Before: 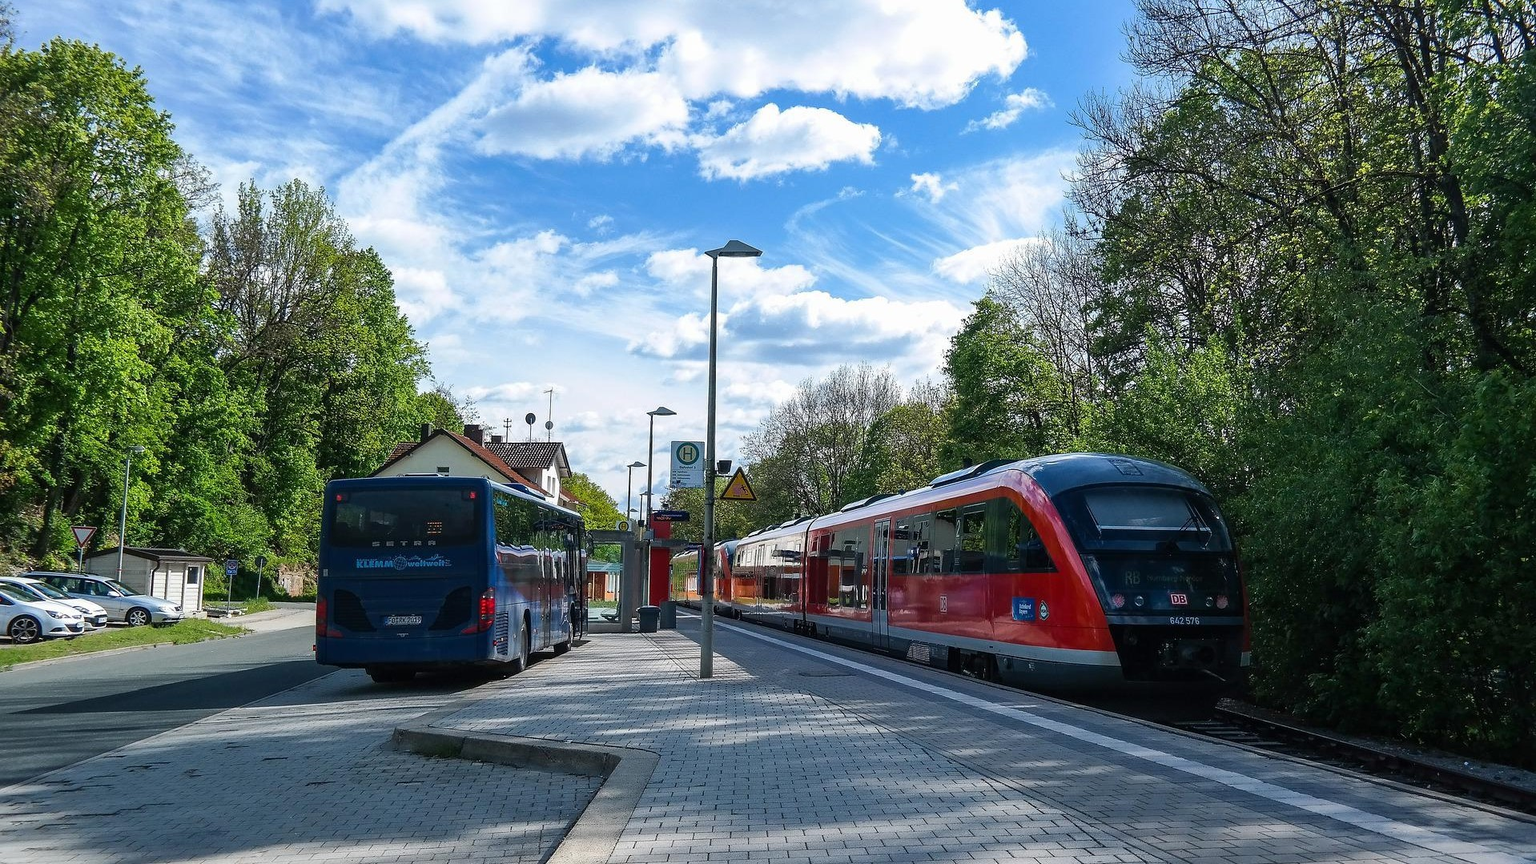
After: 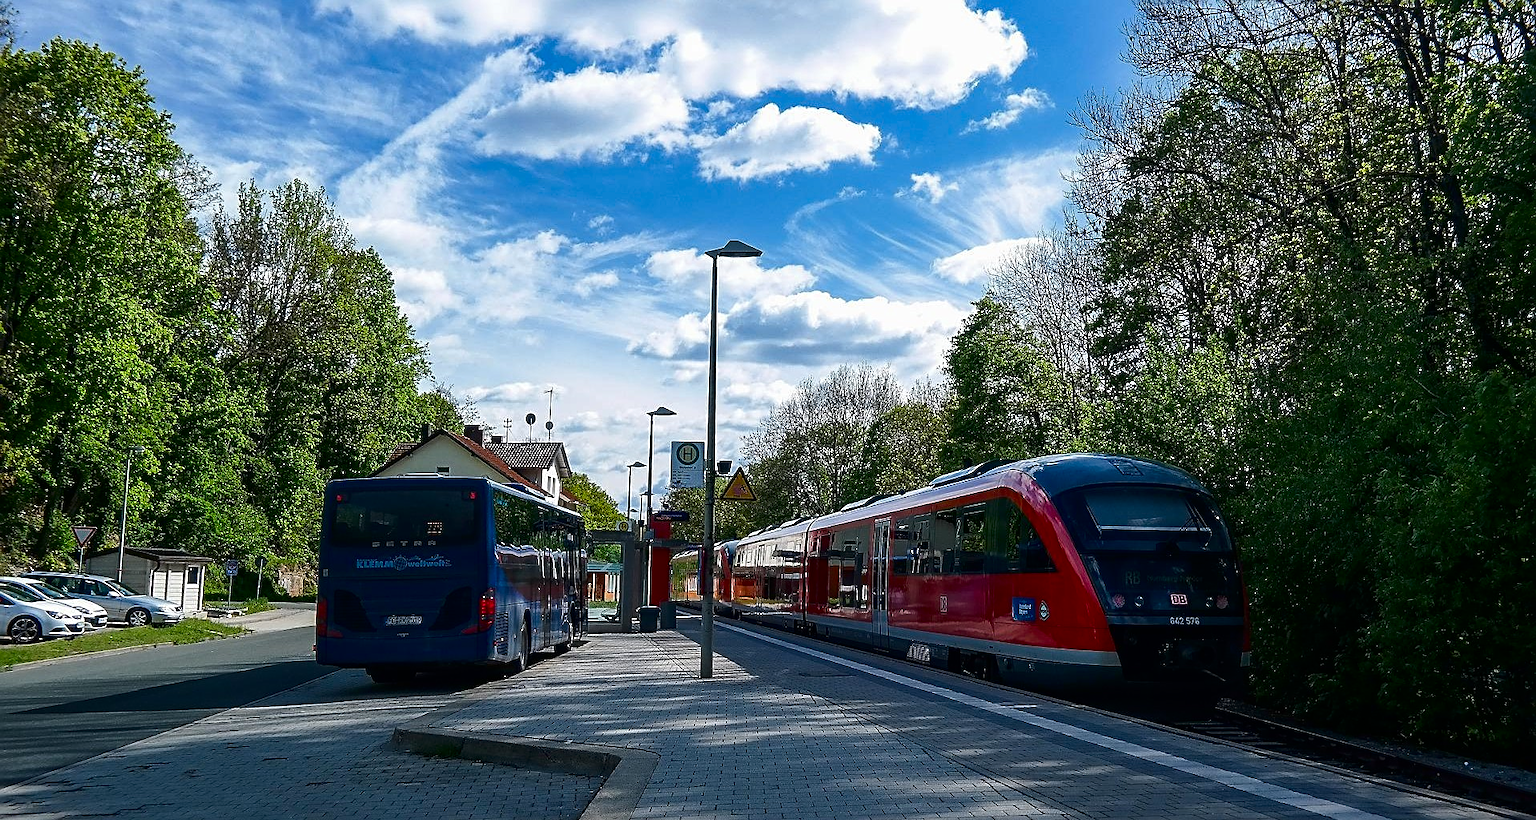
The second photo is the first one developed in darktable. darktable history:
sharpen: on, module defaults
crop and rotate: top 0%, bottom 5.097%
contrast brightness saturation: brightness -0.2, saturation 0.08
